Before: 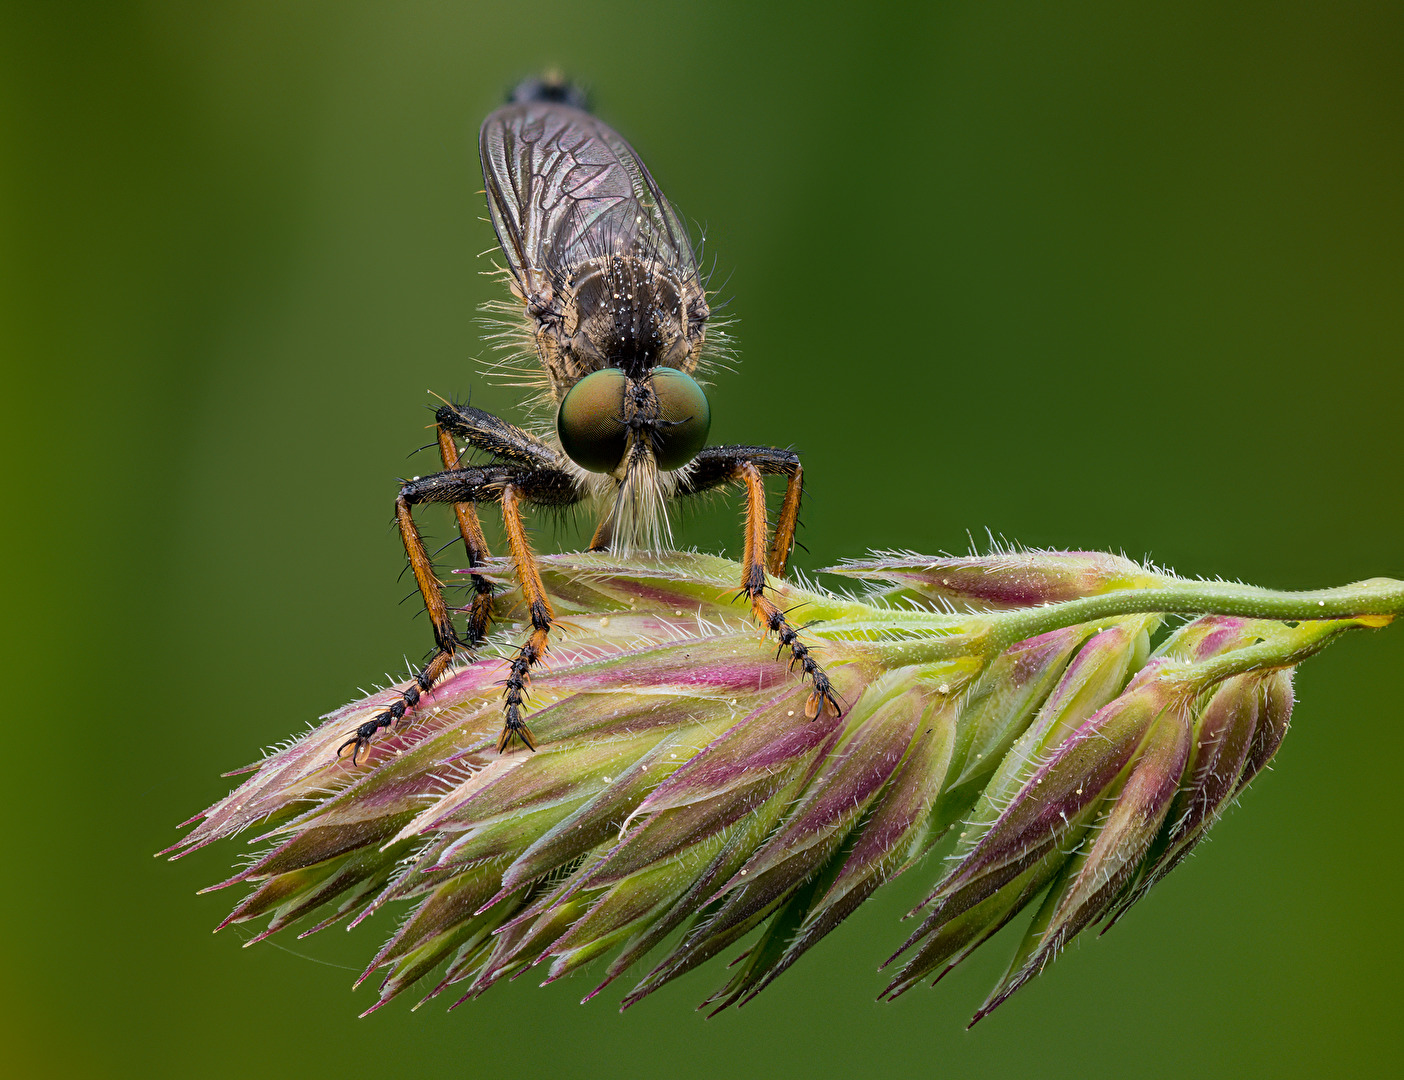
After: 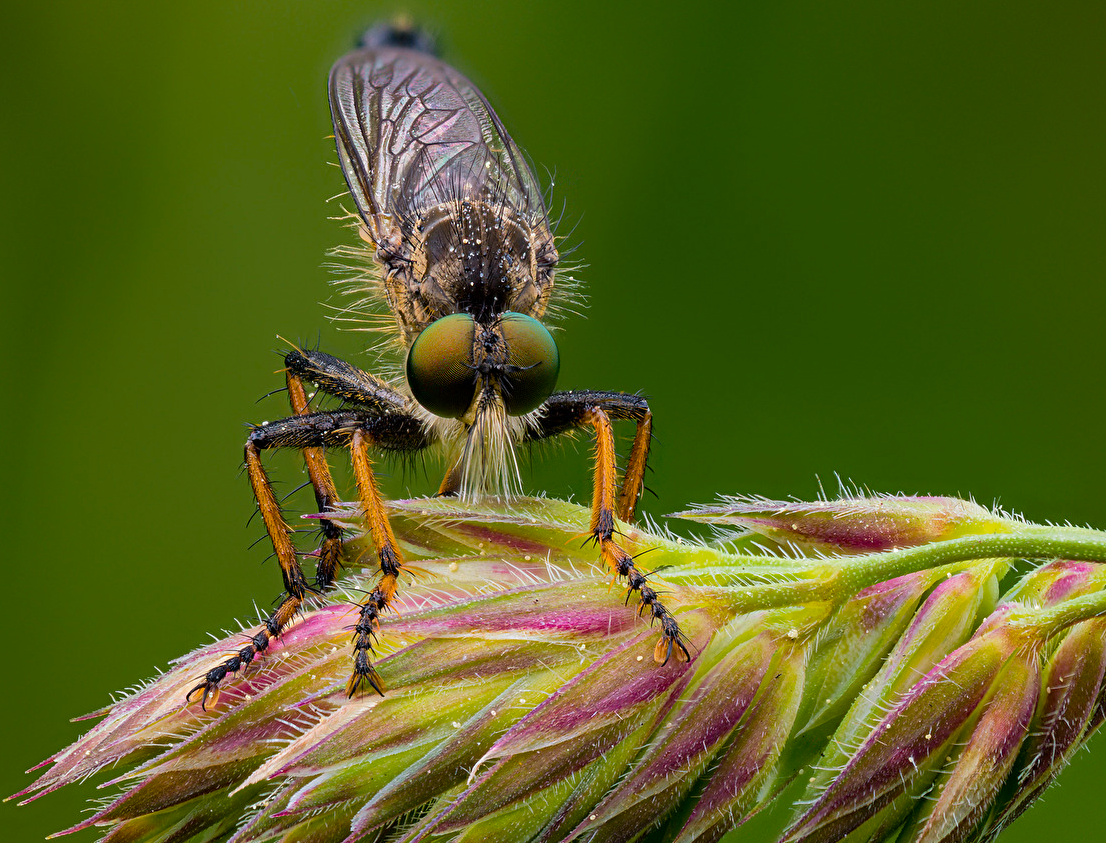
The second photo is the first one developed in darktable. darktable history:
crop and rotate: left 10.77%, top 5.1%, right 10.41%, bottom 16.76%
color balance rgb: perceptual saturation grading › global saturation 25%, global vibrance 20%
